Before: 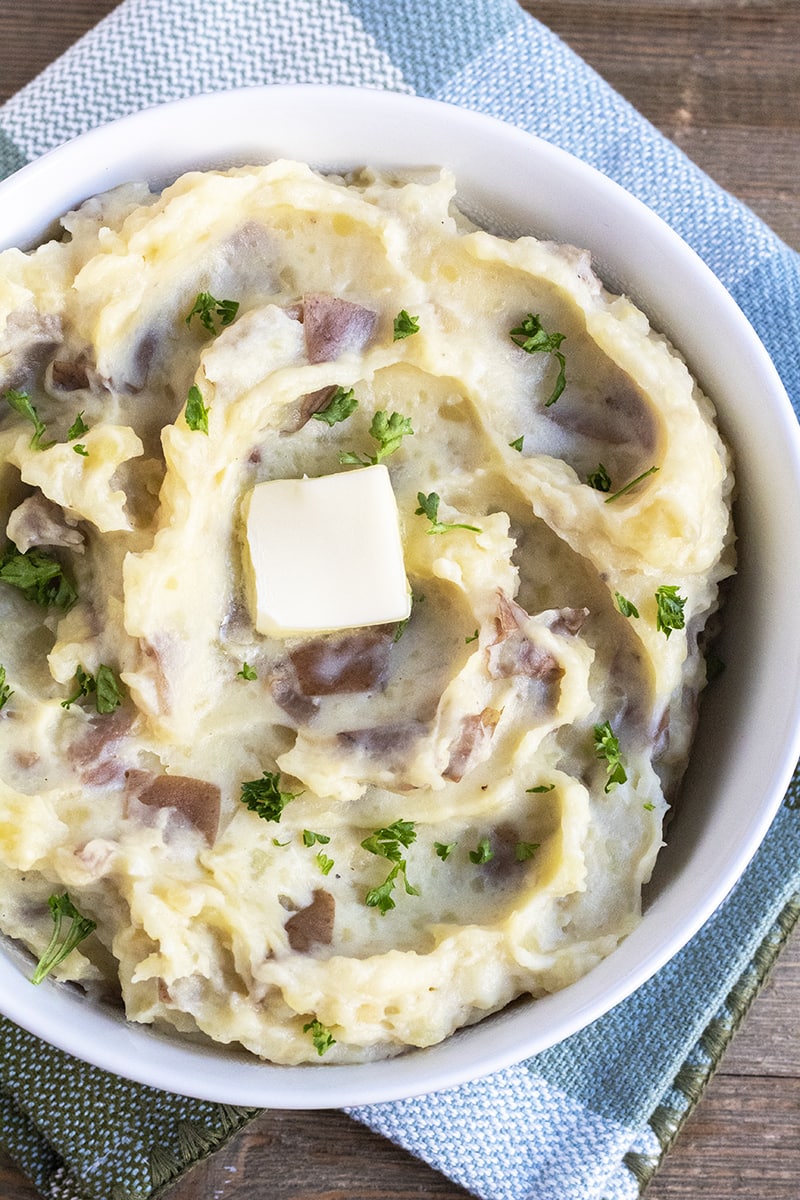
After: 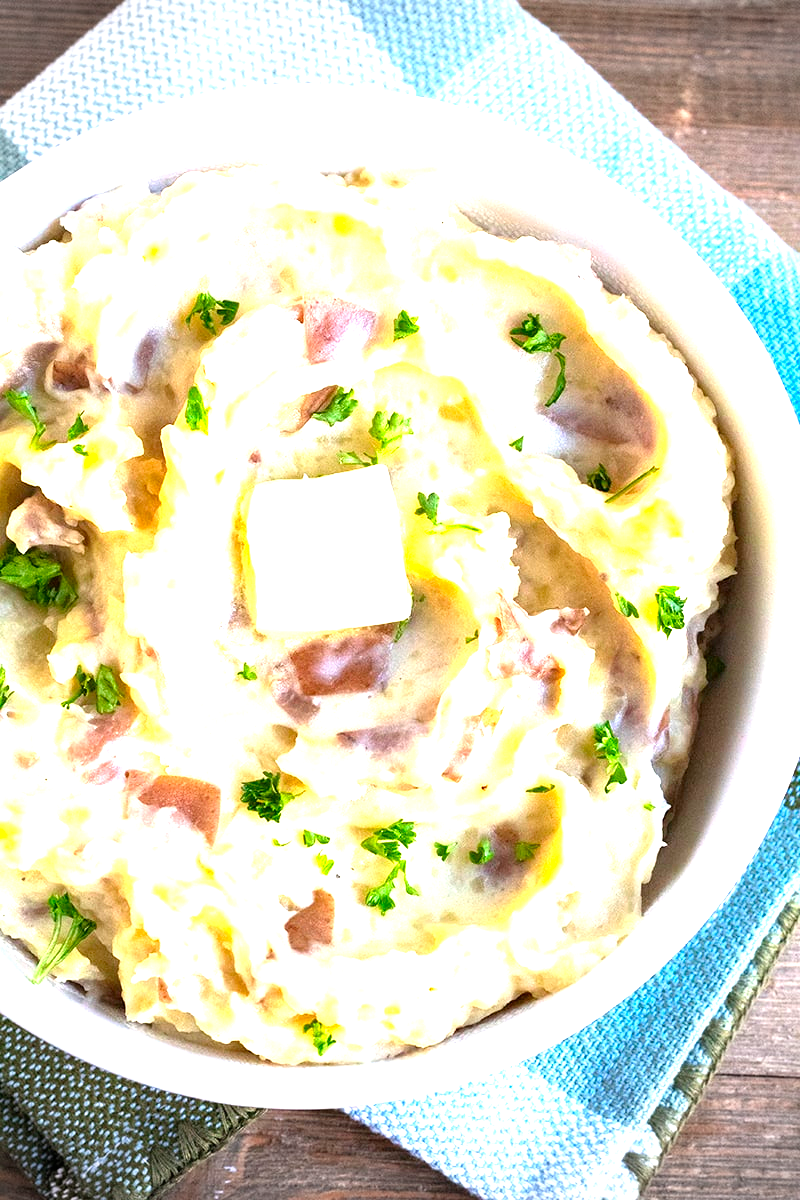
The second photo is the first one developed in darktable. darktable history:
vignetting: fall-off radius 32.03%
color correction: highlights b* -0.034, saturation 1.34
exposure: black level correction 0, exposure 1.403 EV, compensate highlight preservation false
